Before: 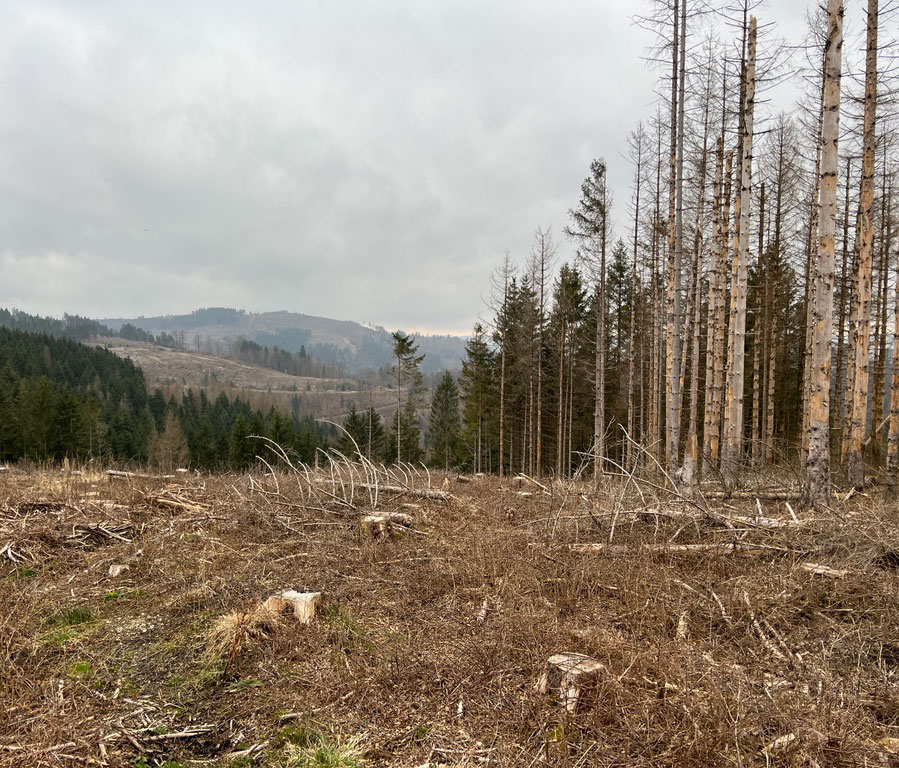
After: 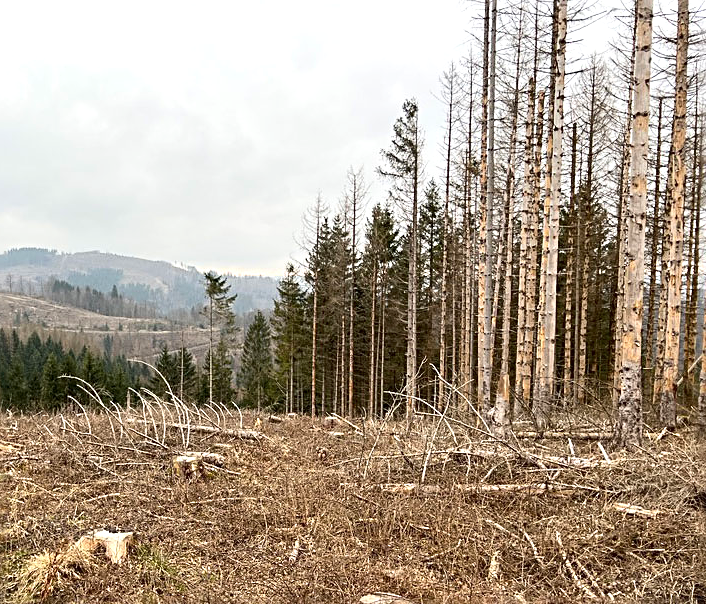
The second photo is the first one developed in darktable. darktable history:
sharpen: radius 2.751
crop and rotate: left 21.067%, top 7.821%, right 0.37%, bottom 13.521%
contrast brightness saturation: contrast 0.148, brightness 0.049
exposure: black level correction 0.001, exposure 0.499 EV, compensate highlight preservation false
